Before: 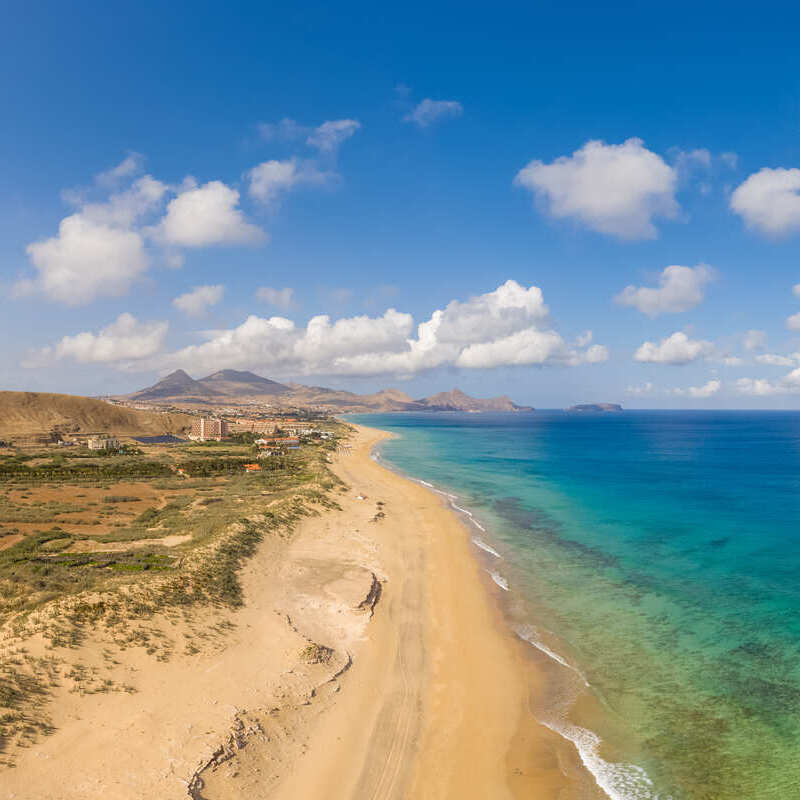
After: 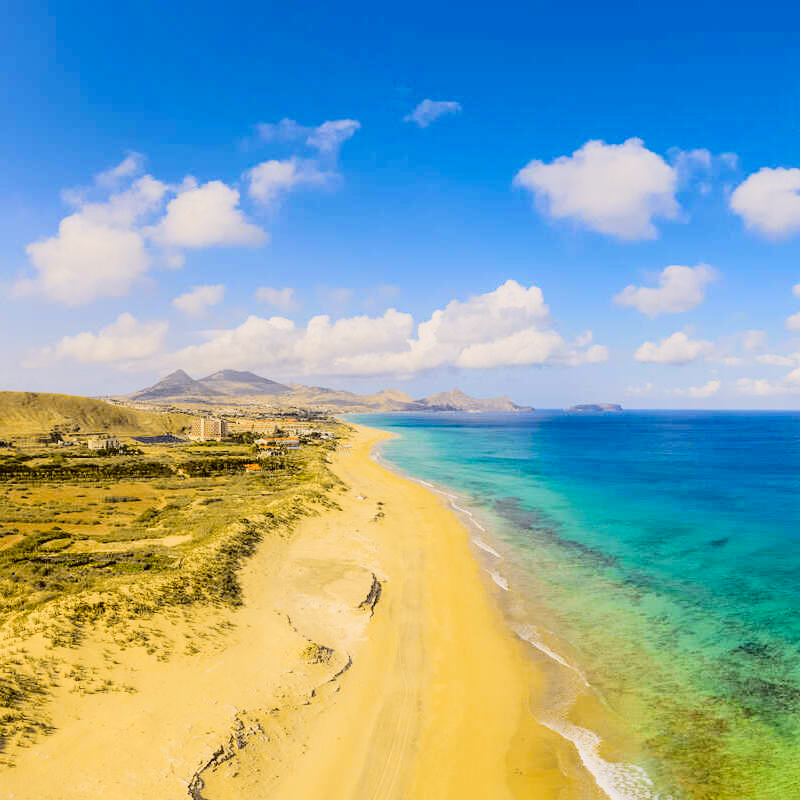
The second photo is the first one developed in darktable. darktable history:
tone curve: curves: ch0 [(0.003, 0.023) (0.071, 0.052) (0.236, 0.197) (0.466, 0.557) (0.631, 0.764) (0.806, 0.906) (1, 1)]; ch1 [(0, 0) (0.262, 0.227) (0.417, 0.386) (0.469, 0.467) (0.502, 0.51) (0.528, 0.521) (0.573, 0.555) (0.605, 0.621) (0.644, 0.671) (0.686, 0.728) (0.994, 0.987)]; ch2 [(0, 0) (0.262, 0.188) (0.385, 0.353) (0.427, 0.424) (0.495, 0.502) (0.531, 0.555) (0.583, 0.632) (0.644, 0.748) (1, 1)], color space Lab, independent channels, preserve colors none
filmic rgb: black relative exposure -4.58 EV, white relative exposure 4.8 EV, threshold 3 EV, hardness 2.36, latitude 36.07%, contrast 1.048, highlights saturation mix 1.32%, shadows ↔ highlights balance 1.25%, color science v4 (2020), enable highlight reconstruction true
